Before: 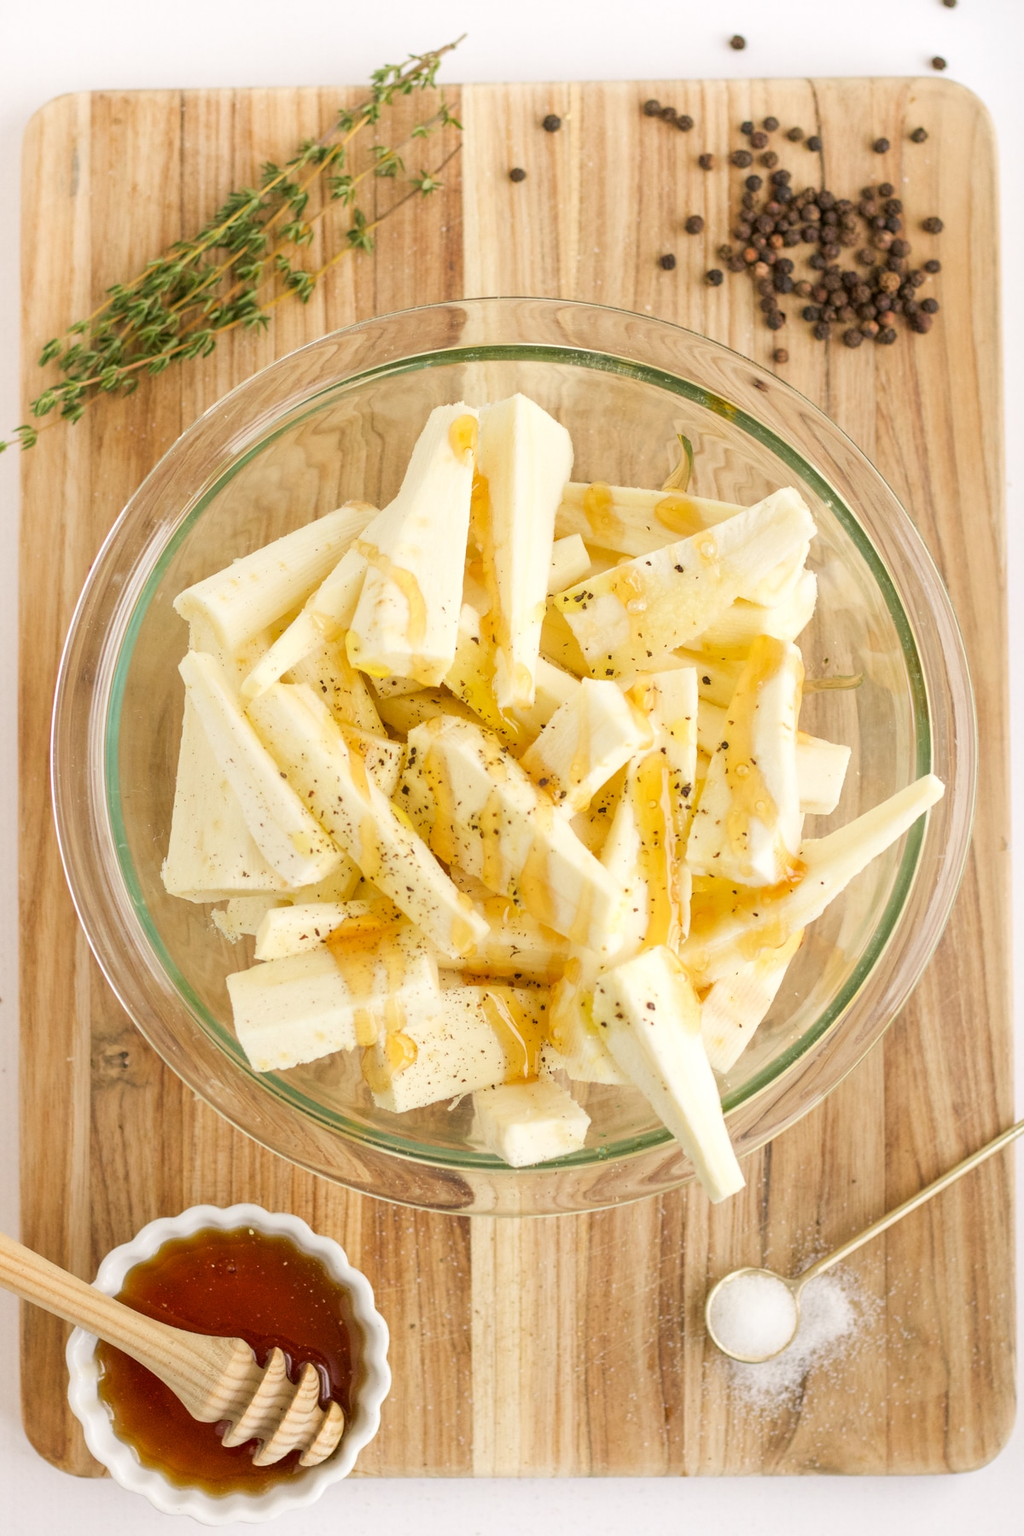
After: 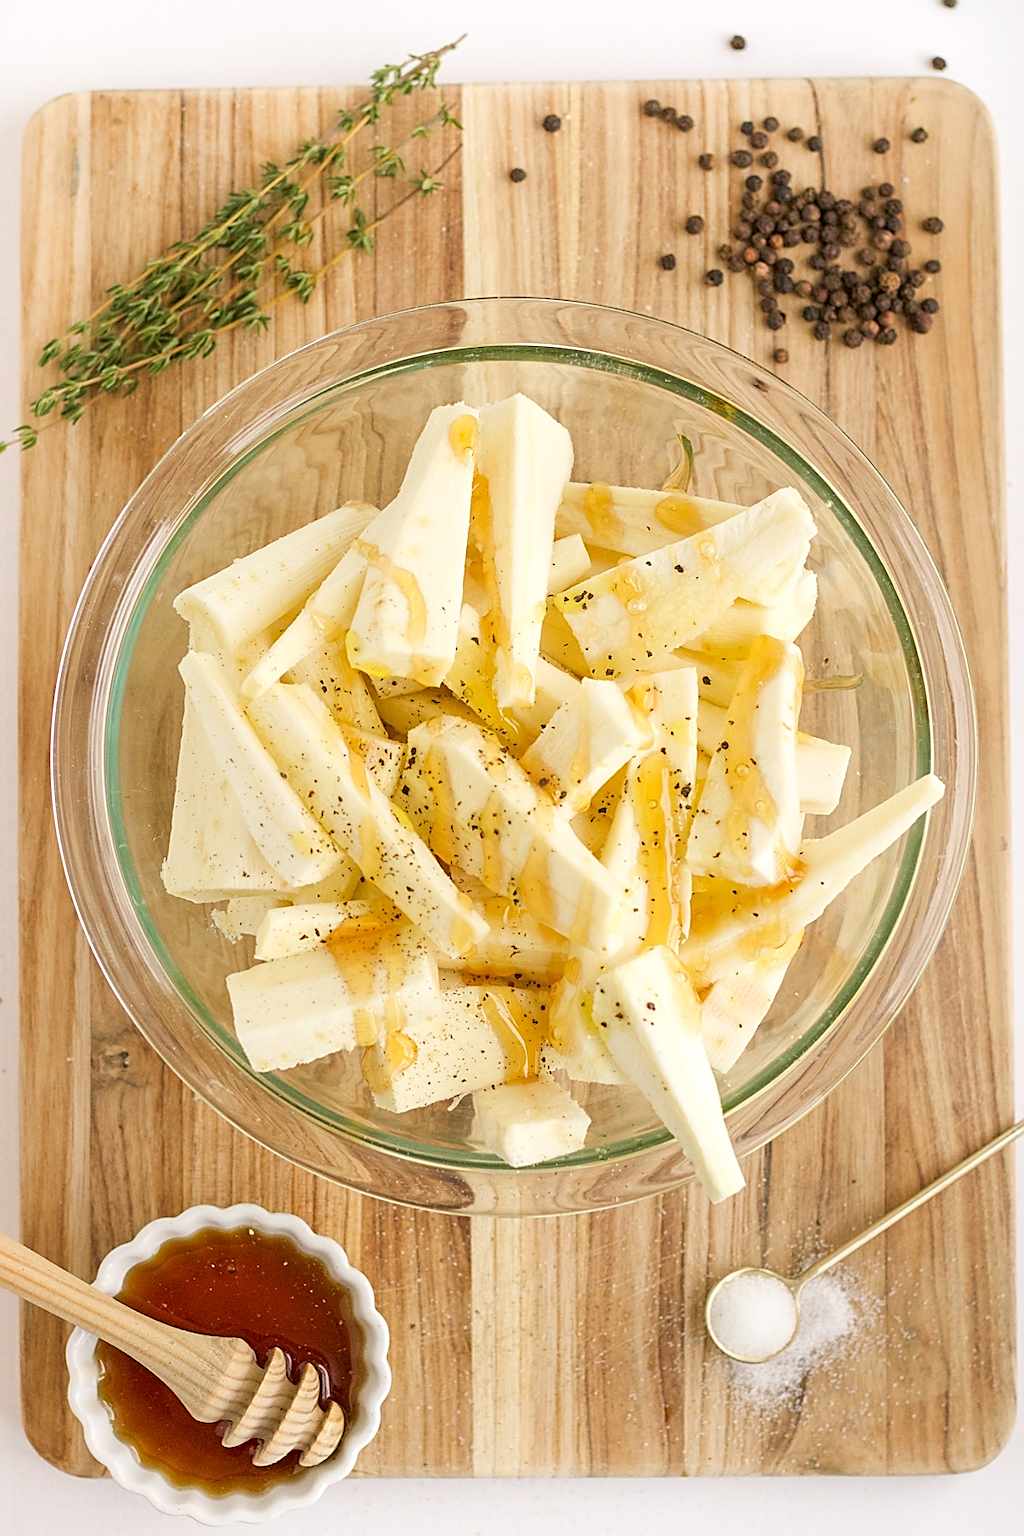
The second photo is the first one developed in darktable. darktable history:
sharpen: amount 0.898
